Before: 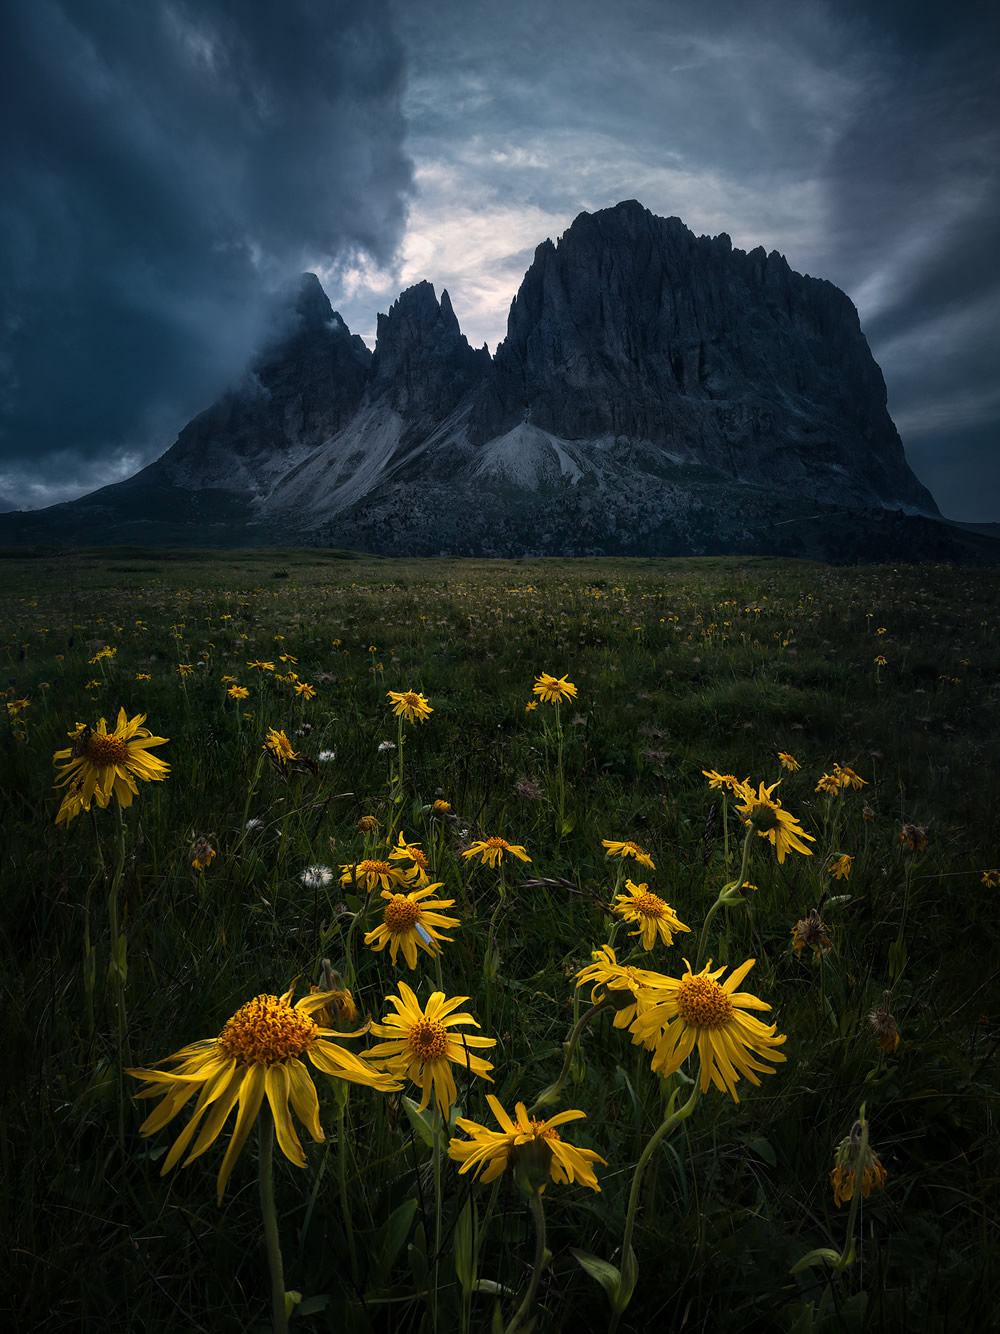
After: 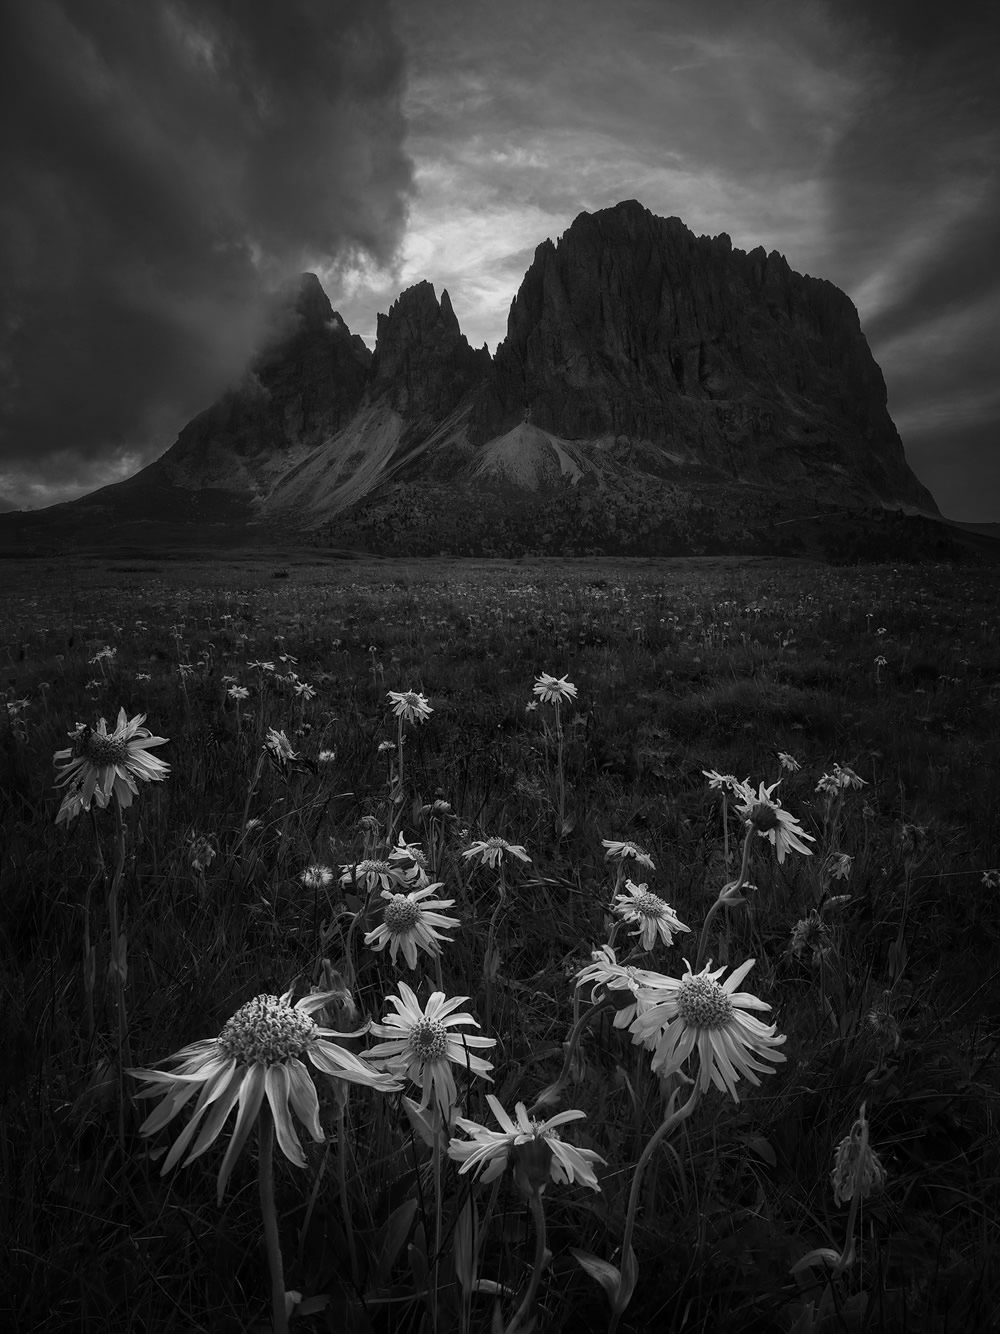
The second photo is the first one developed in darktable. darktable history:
exposure: exposure 0.4 EV, compensate highlight preservation false
color correction: highlights a* 0.162, highlights b* 29.53, shadows a* -0.162, shadows b* 21.09
monochrome: a 79.32, b 81.83, size 1.1
